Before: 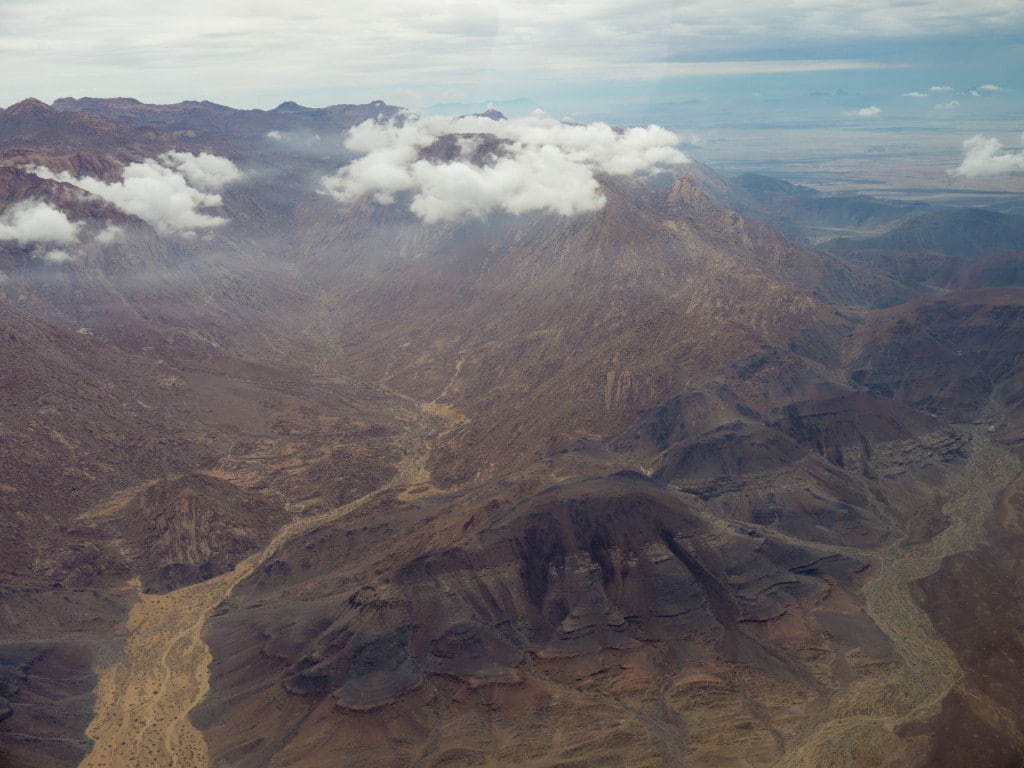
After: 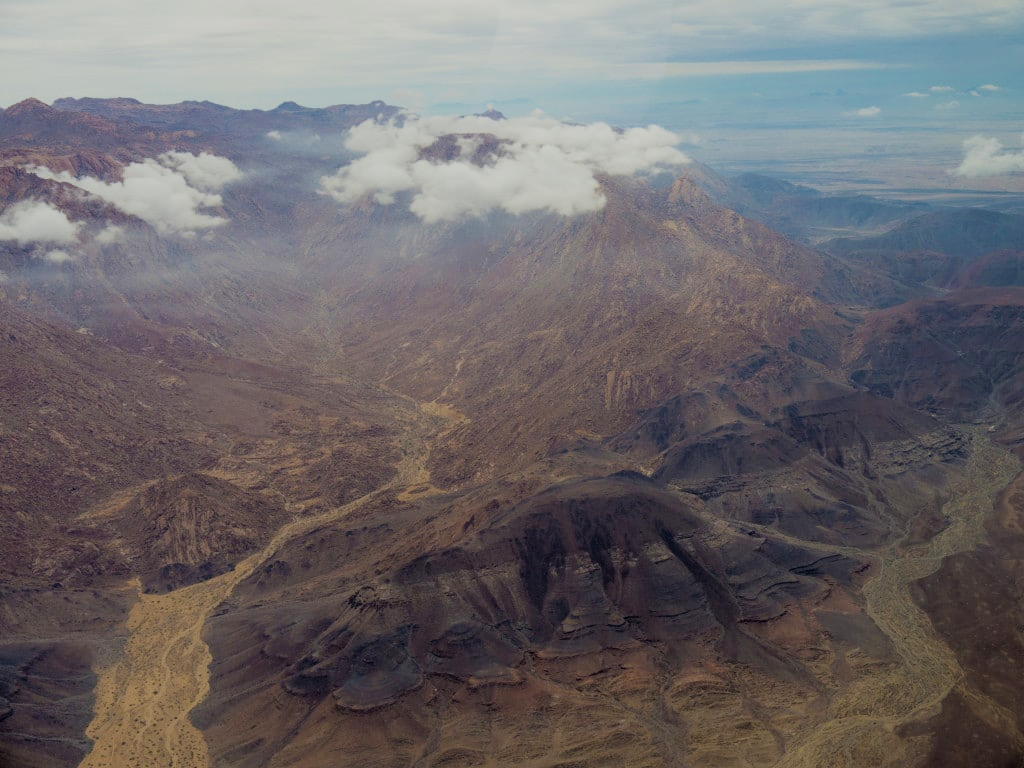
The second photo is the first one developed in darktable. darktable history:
filmic rgb: black relative exposure -6.68 EV, white relative exposure 4.56 EV, hardness 3.25
velvia: on, module defaults
